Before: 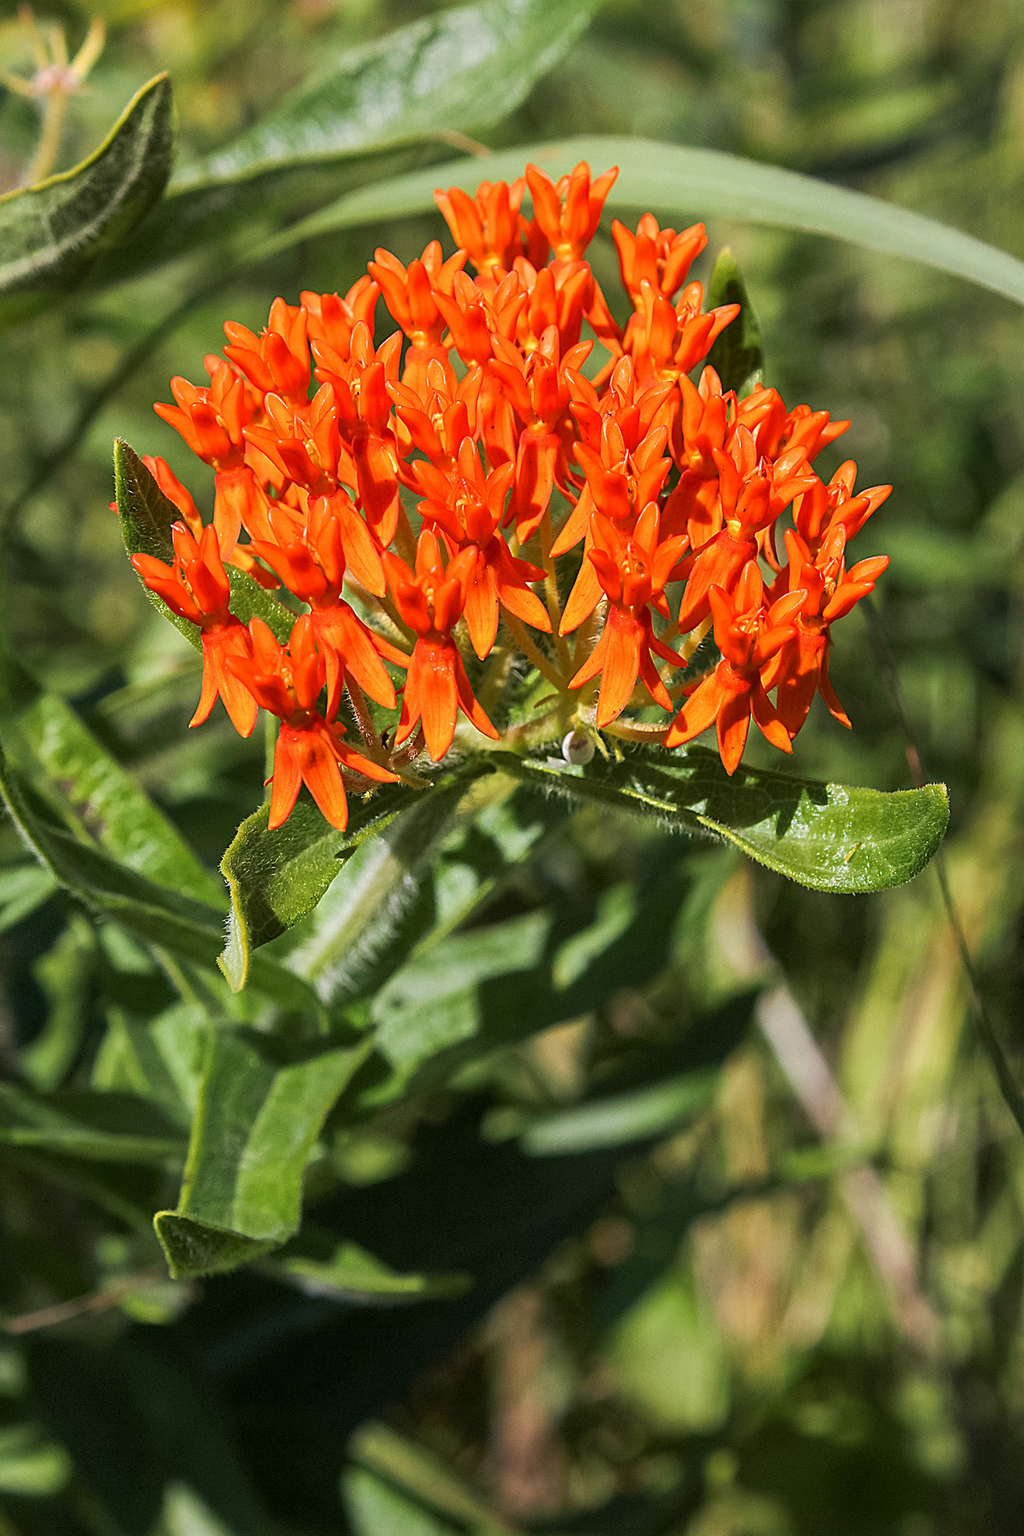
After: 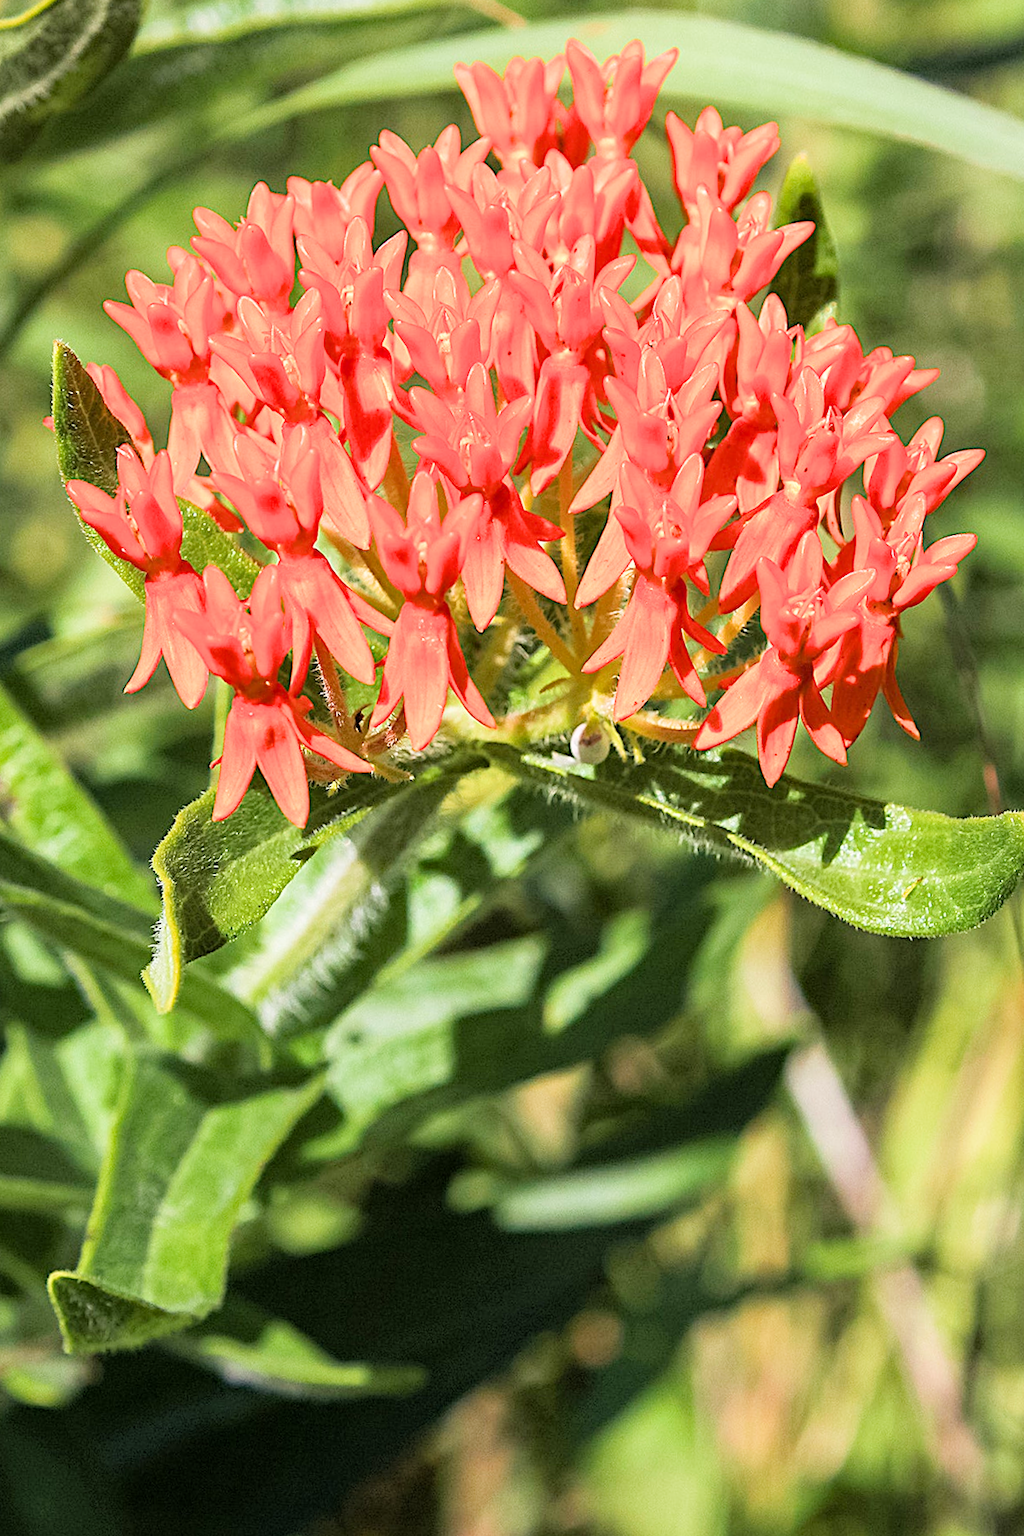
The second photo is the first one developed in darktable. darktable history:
crop and rotate: angle -3.27°, left 5.211%, top 5.211%, right 4.607%, bottom 4.607%
exposure: black level correction 0, exposure 1.2 EV, compensate highlight preservation false
haze removal: compatibility mode true, adaptive false
filmic rgb: white relative exposure 3.9 EV, hardness 4.26
